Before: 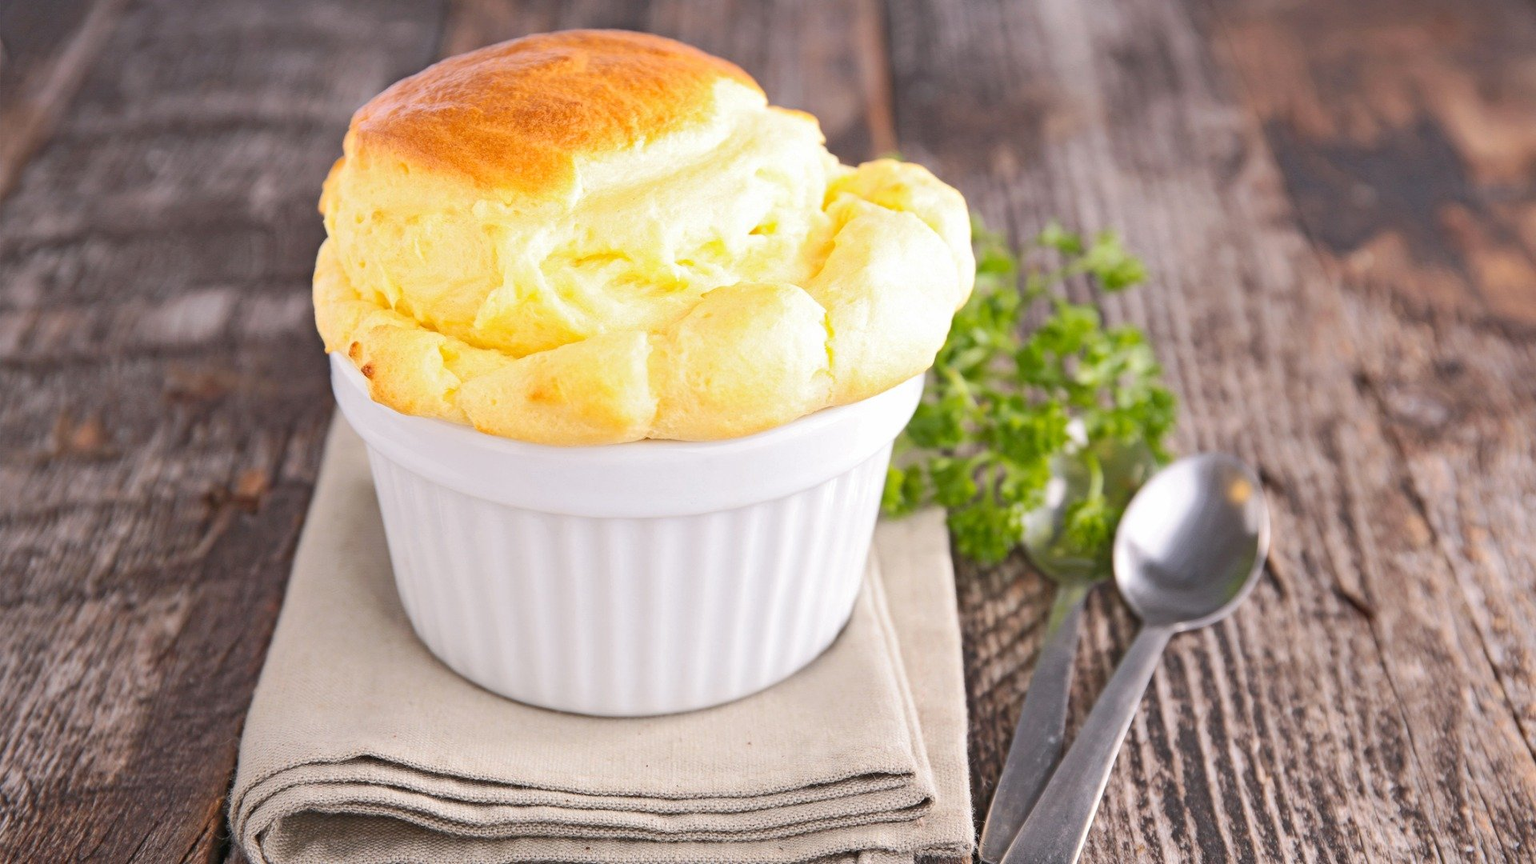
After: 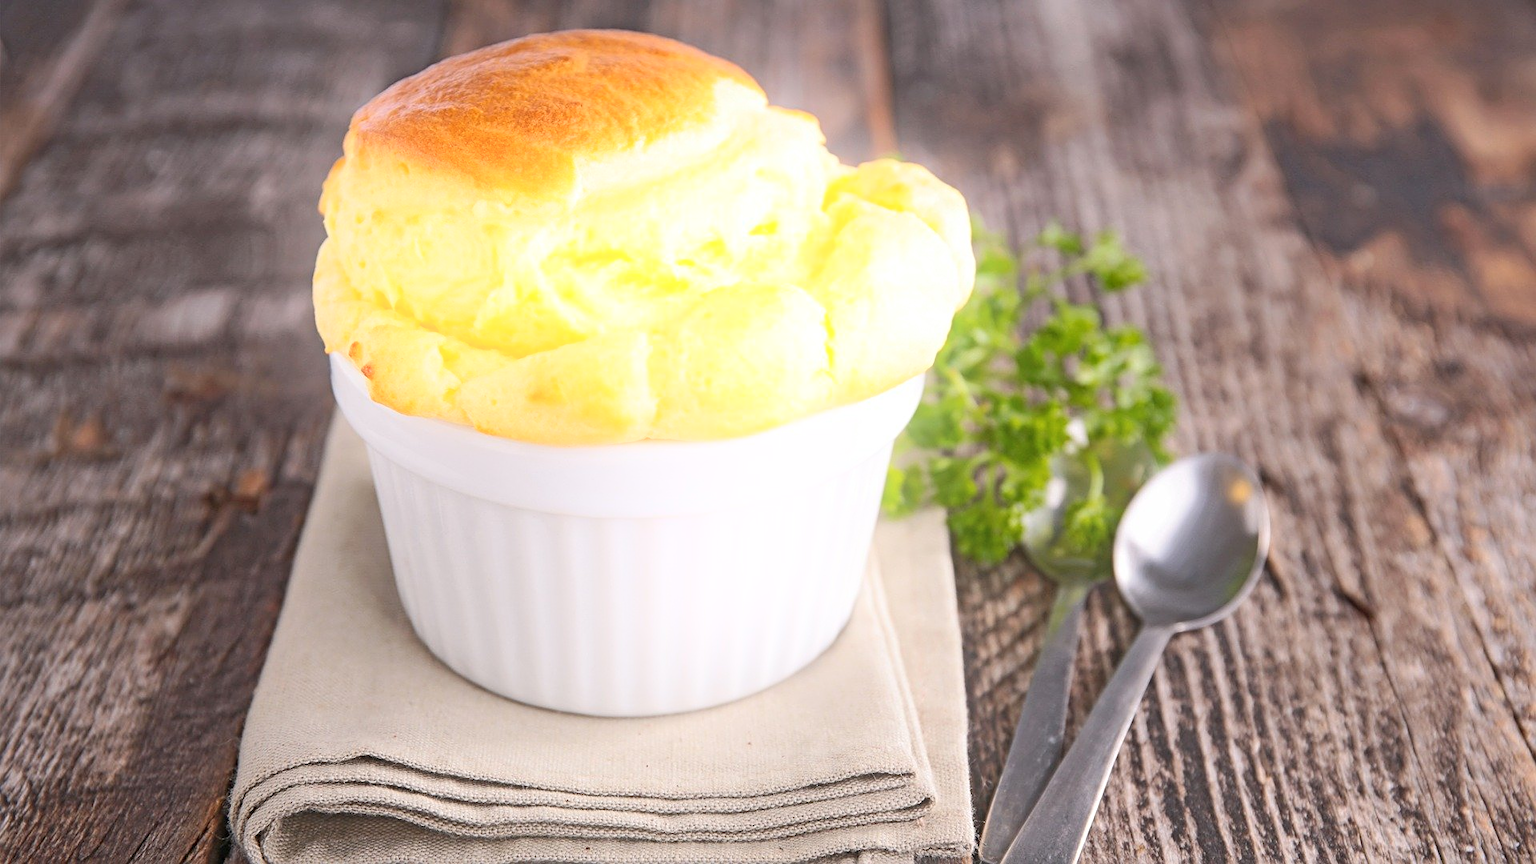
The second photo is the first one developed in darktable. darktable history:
sharpen: on, module defaults
bloom: size 16%, threshold 98%, strength 20%
